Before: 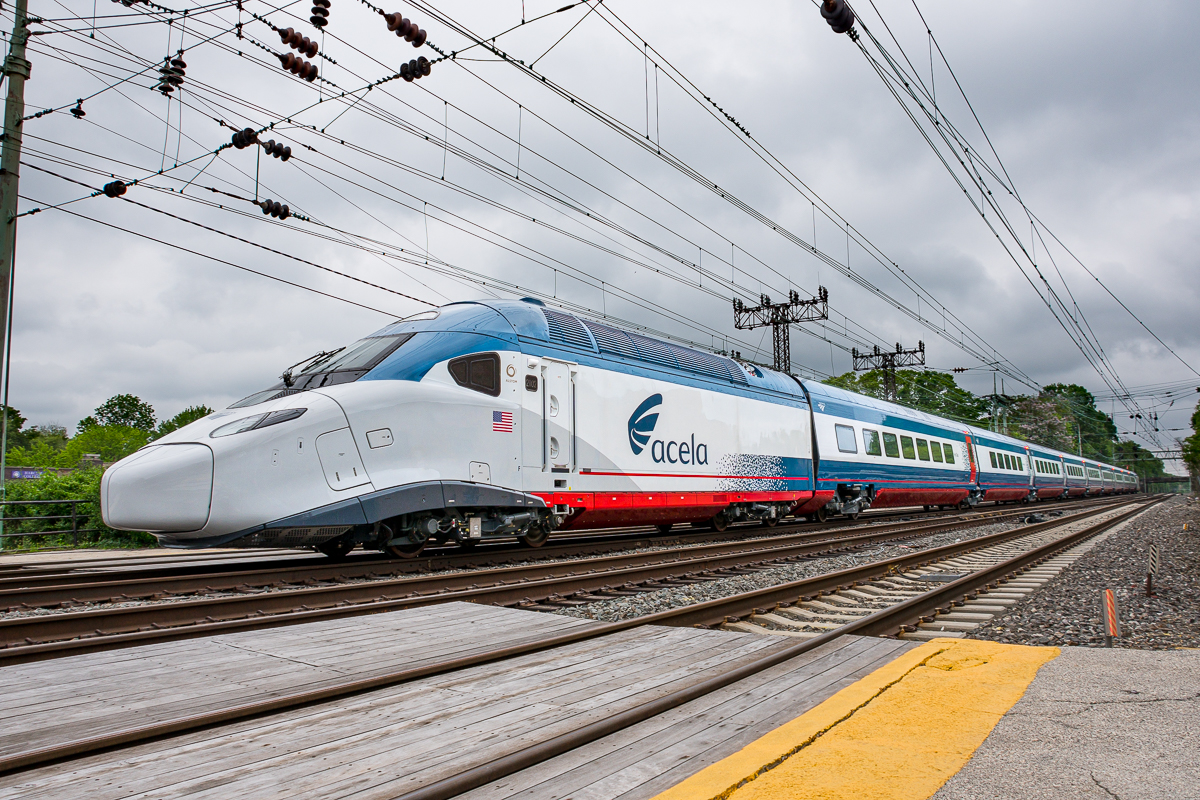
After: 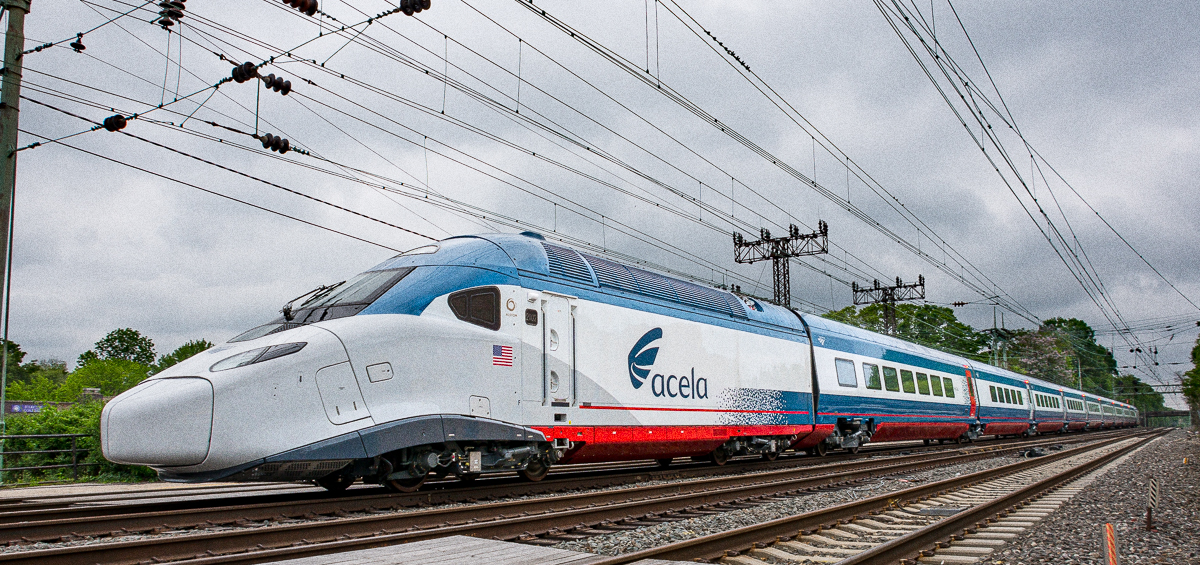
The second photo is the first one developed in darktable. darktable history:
crop and rotate: top 8.293%, bottom 20.996%
grain: coarseness 9.61 ISO, strength 35.62%
